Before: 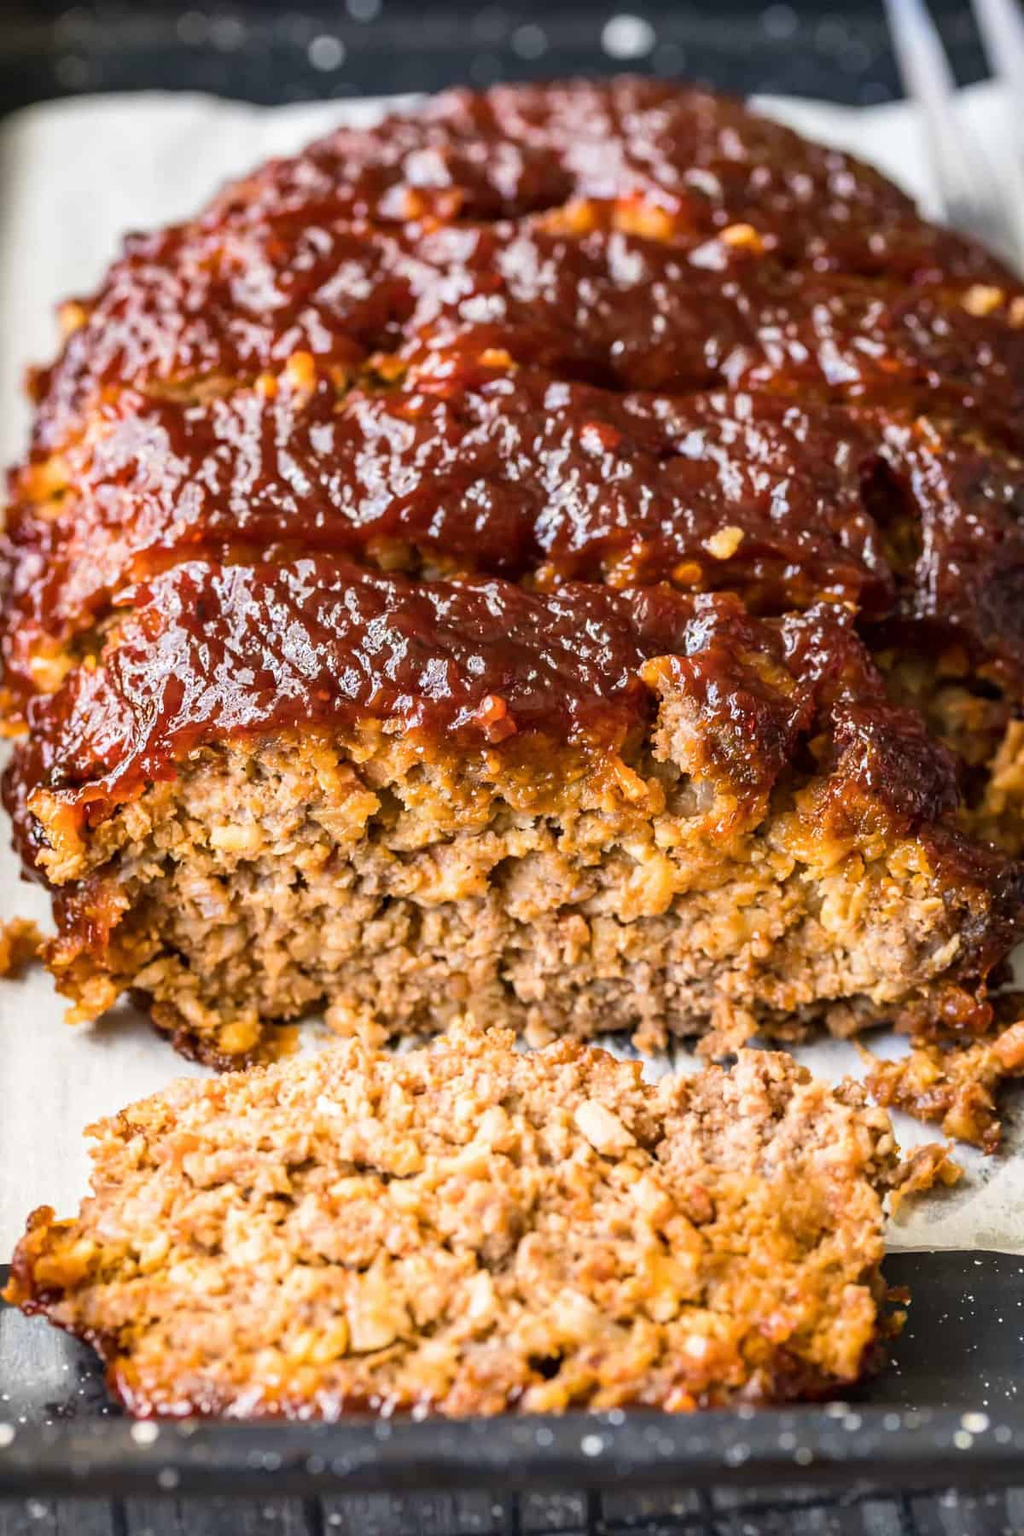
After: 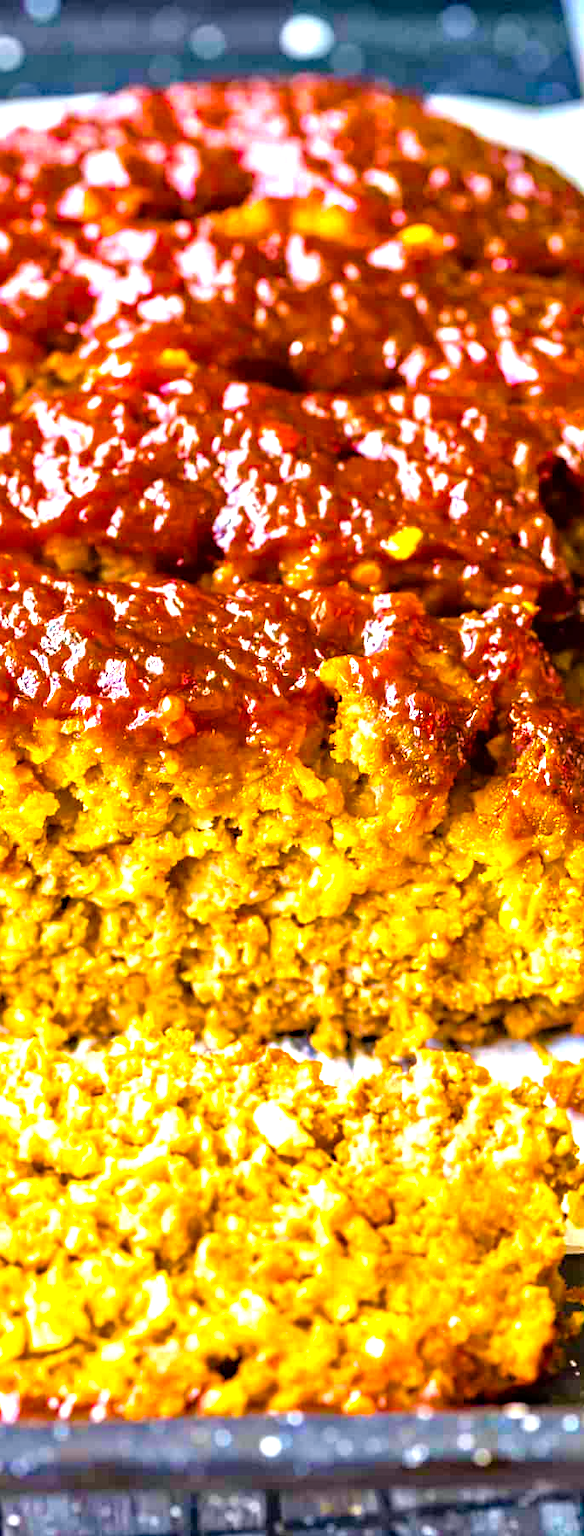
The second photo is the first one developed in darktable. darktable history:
haze removal: compatibility mode true, adaptive false
tone equalizer: -7 EV 0.165 EV, -6 EV 0.592 EV, -5 EV 1.14 EV, -4 EV 1.31 EV, -3 EV 1.13 EV, -2 EV 0.6 EV, -1 EV 0.157 EV, mask exposure compensation -0.505 EV
crop: left 31.482%, top 0.017%, right 11.499%
color balance rgb: linear chroma grading › global chroma 49.943%, perceptual saturation grading › global saturation 30.351%, perceptual brilliance grading › global brilliance 12.244%, perceptual brilliance grading › highlights 14.72%, global vibrance 20%
